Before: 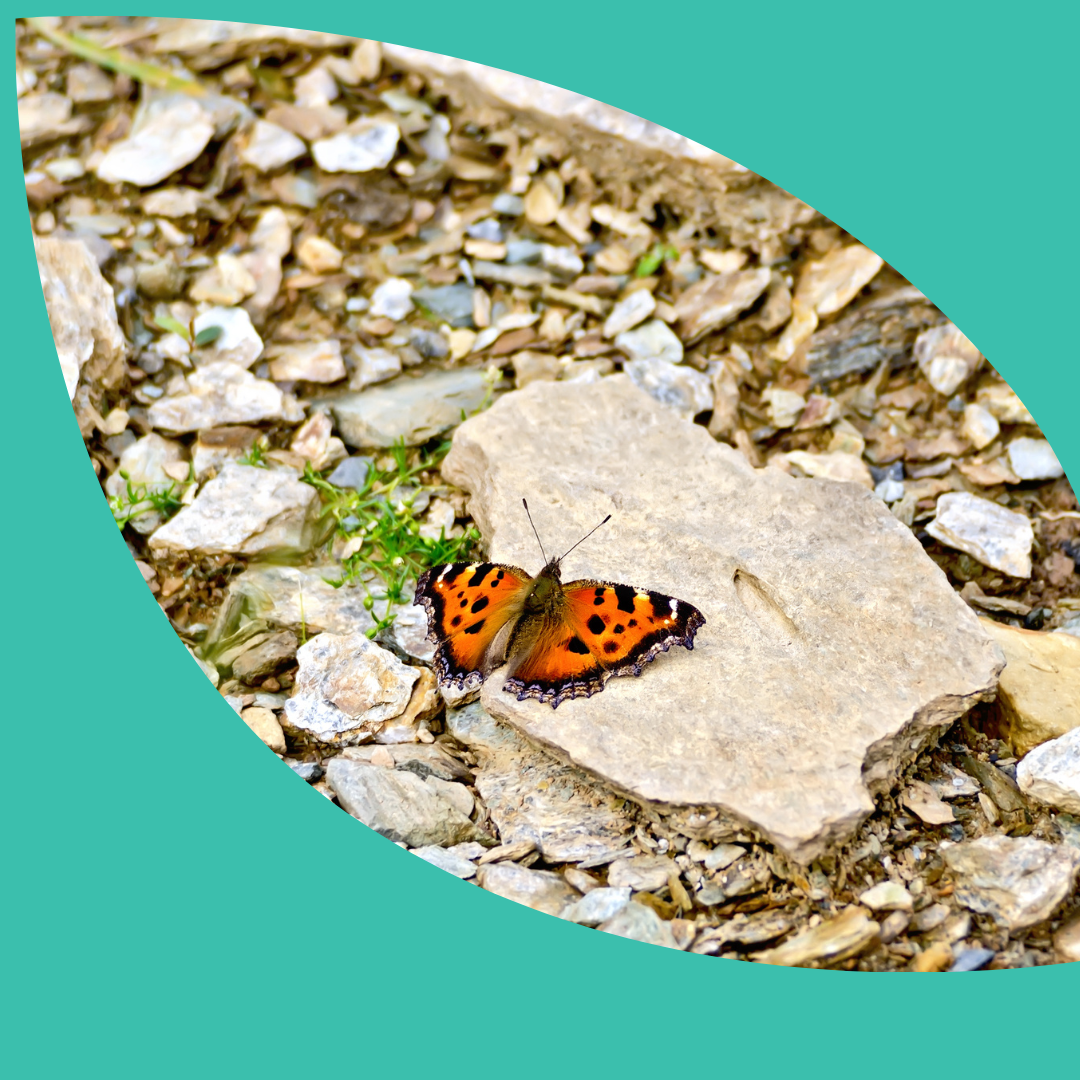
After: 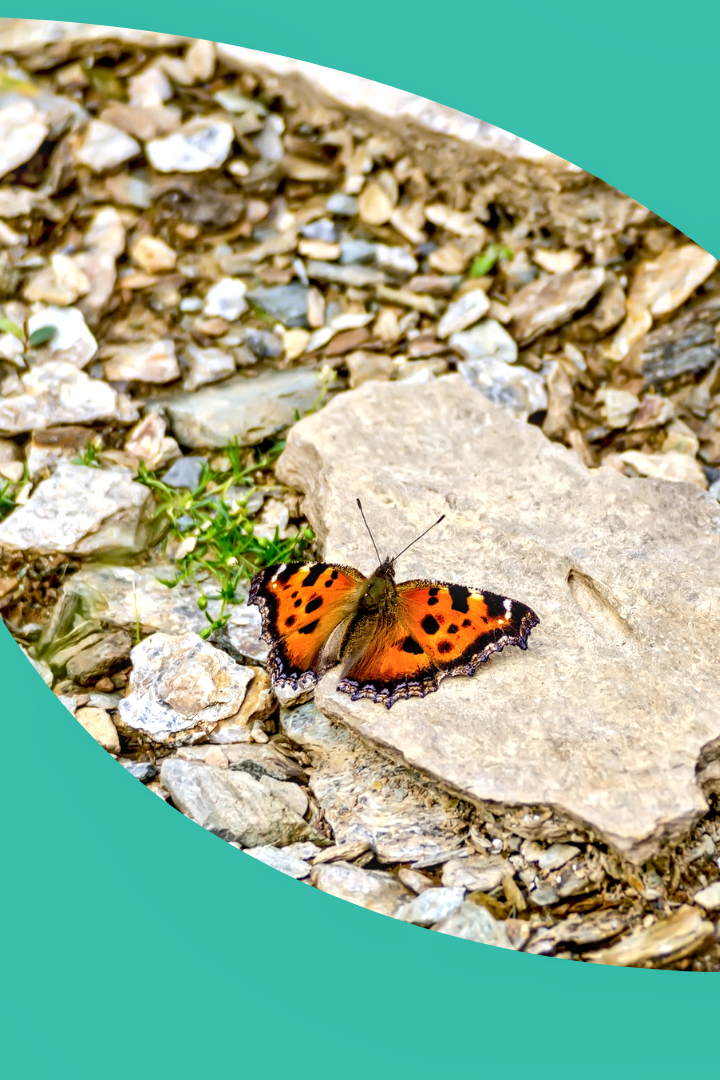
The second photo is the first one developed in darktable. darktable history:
crop and rotate: left 15.446%, right 17.836%
local contrast: highlights 61%, detail 143%, midtone range 0.428
